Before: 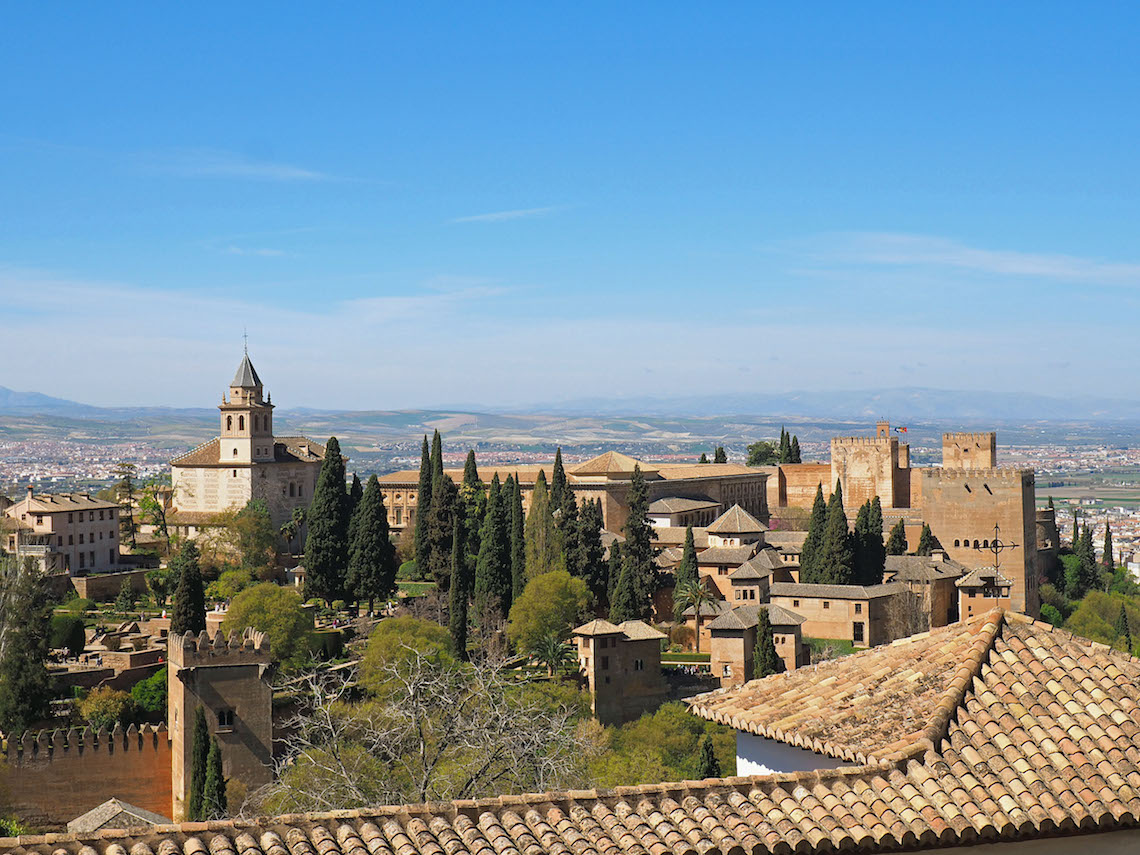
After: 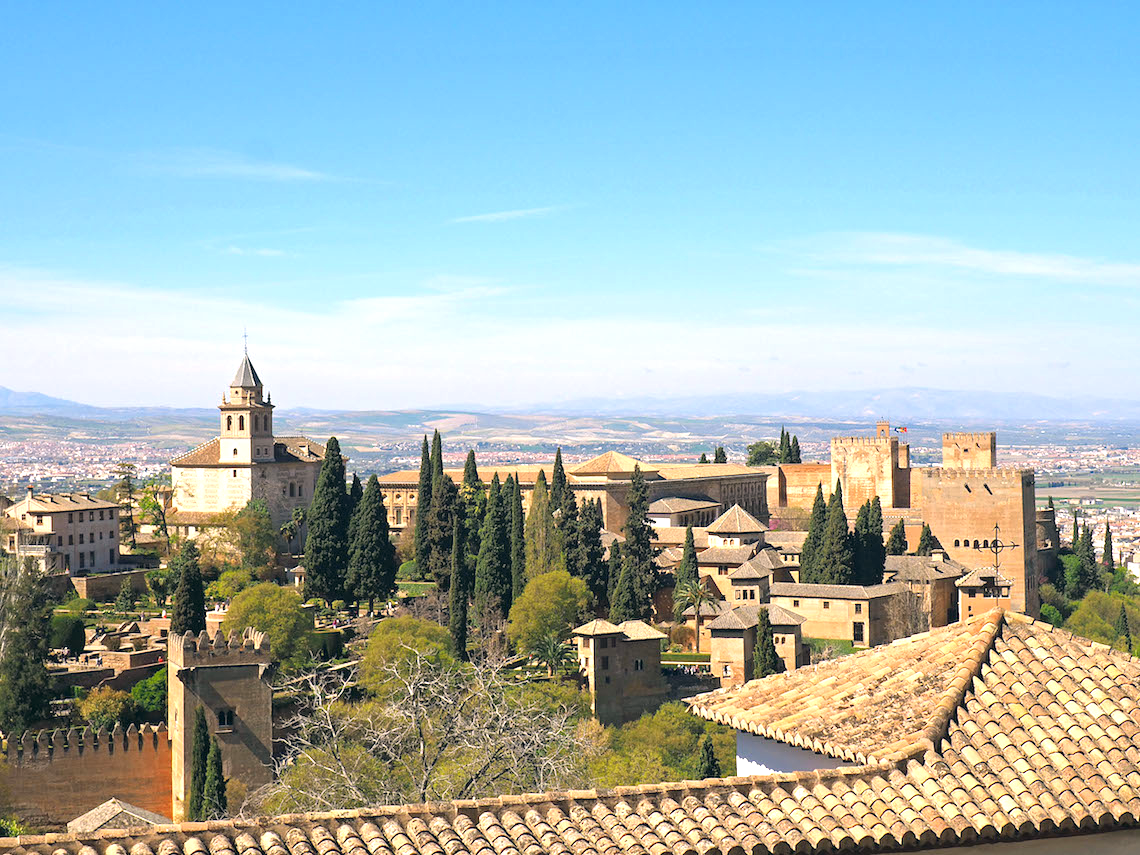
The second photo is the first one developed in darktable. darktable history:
exposure: exposure 0.775 EV, compensate highlight preservation false
color correction: highlights a* 5.4, highlights b* 5.34, shadows a* -4.65, shadows b* -5.15
